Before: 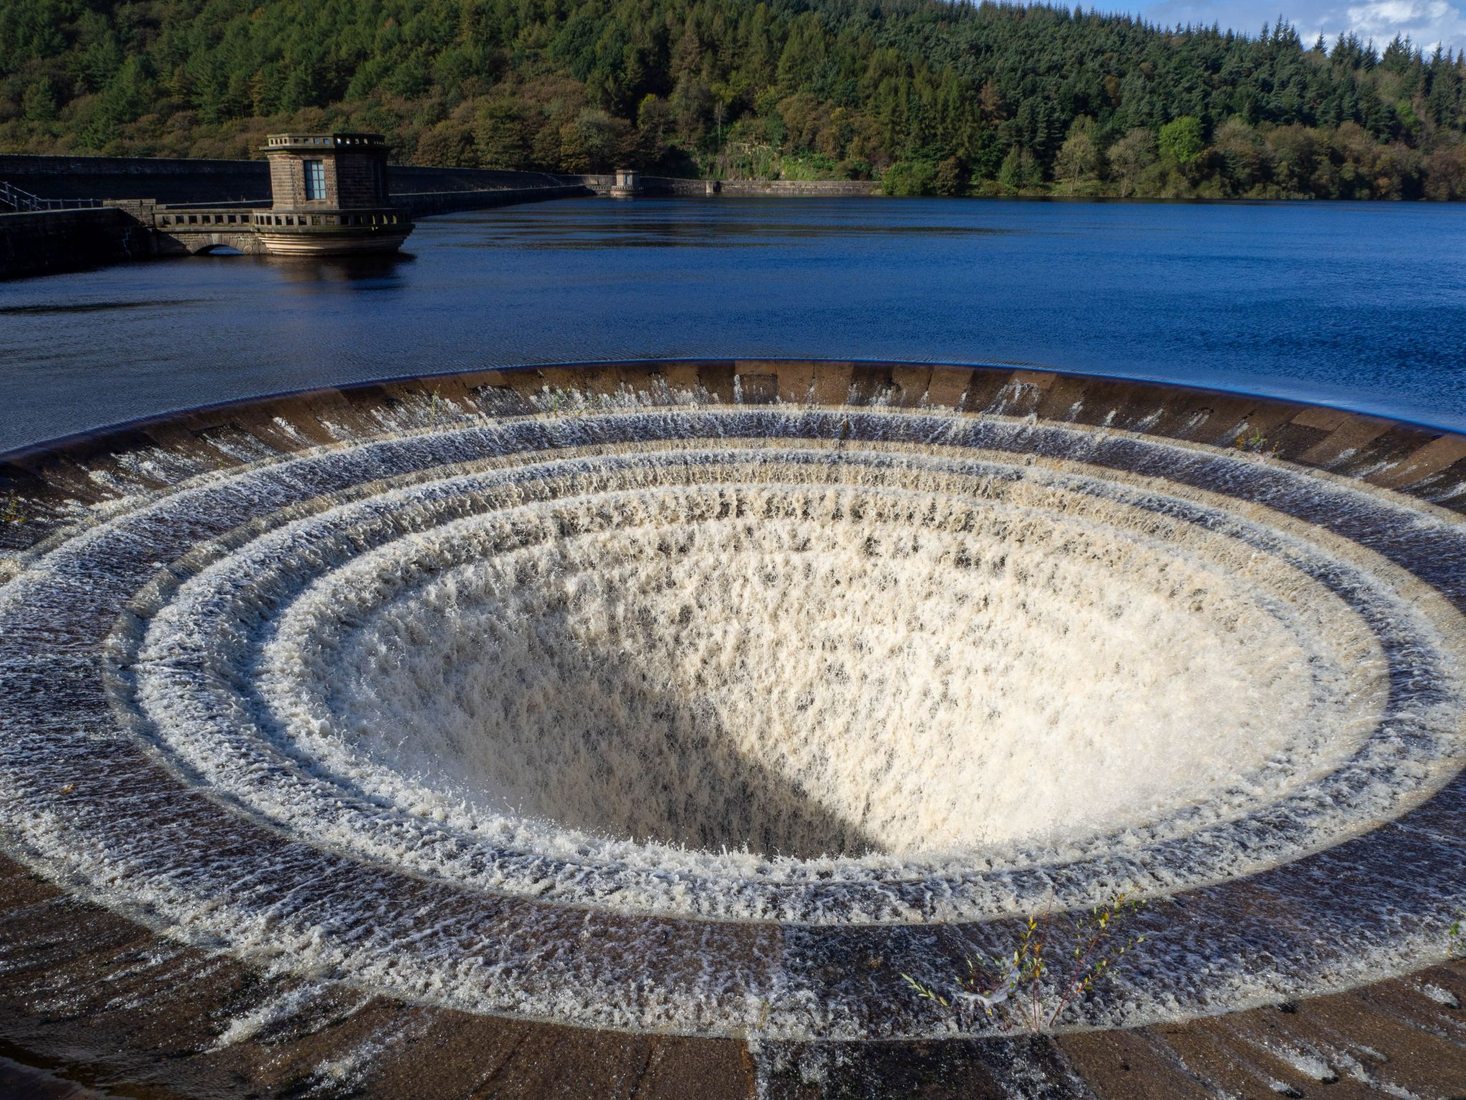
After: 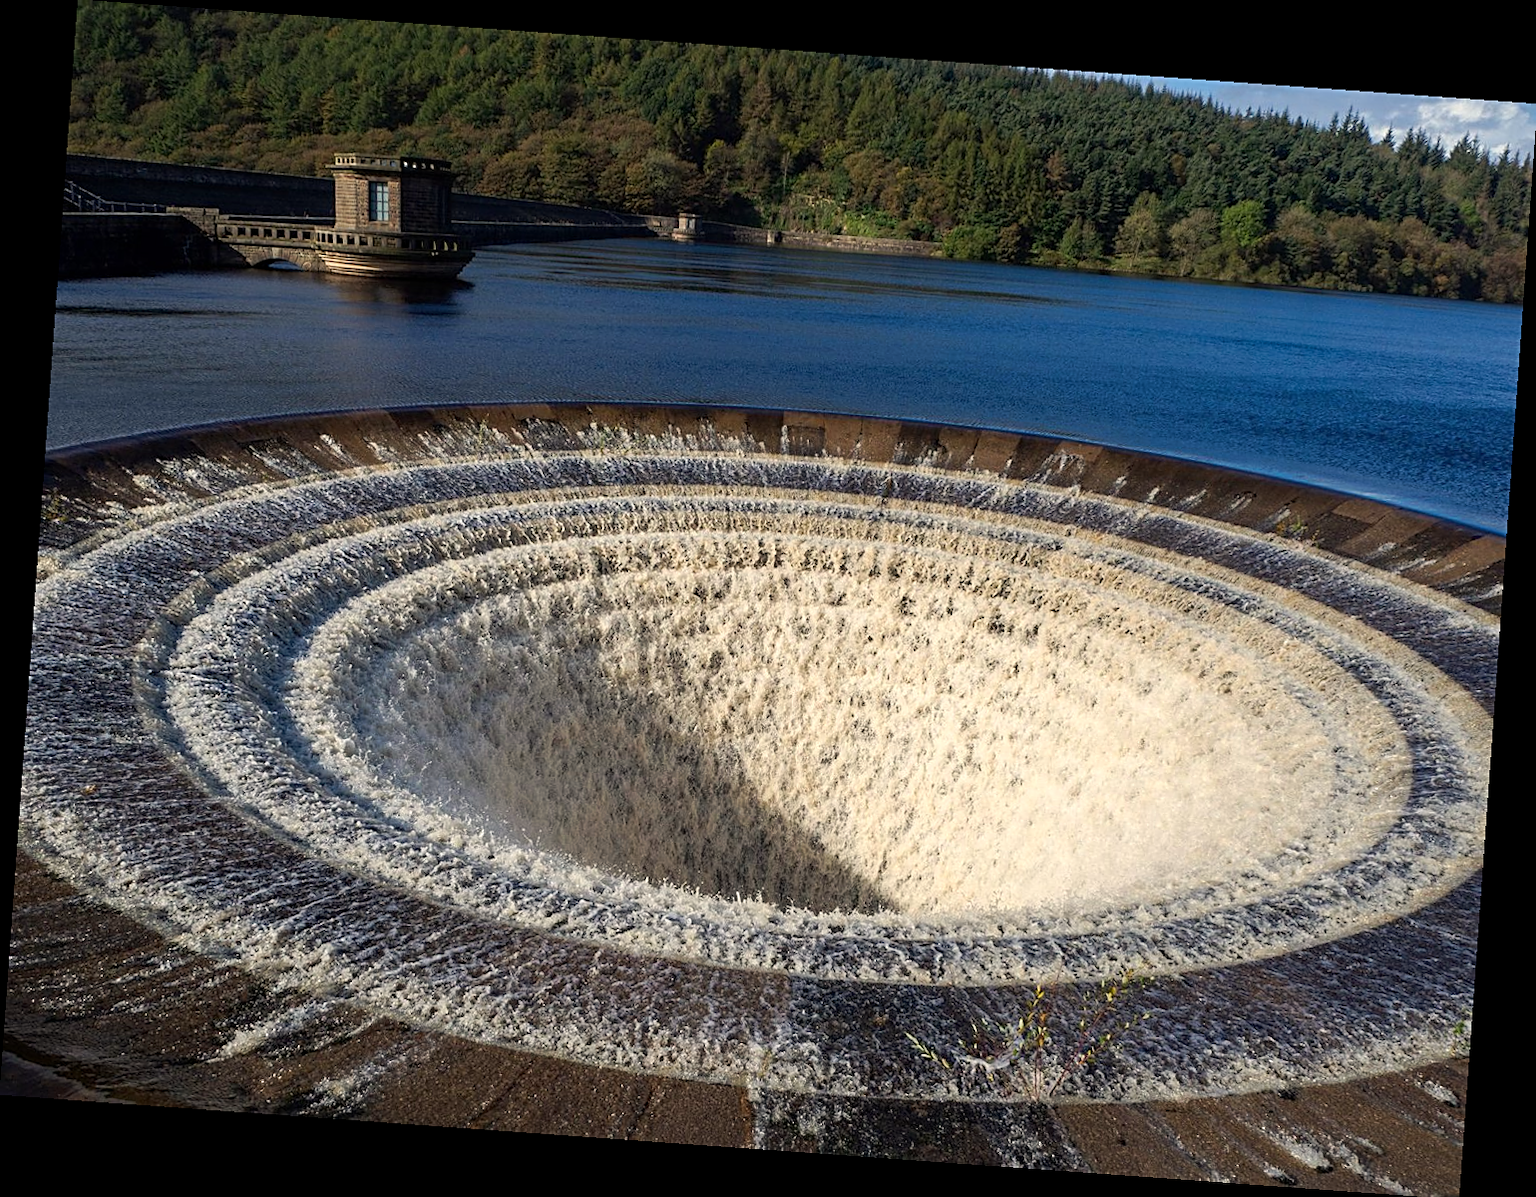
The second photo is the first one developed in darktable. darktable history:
sharpen: on, module defaults
tone curve: curves: ch0 [(0, 0) (0.003, 0.003) (0.011, 0.011) (0.025, 0.024) (0.044, 0.043) (0.069, 0.068) (0.1, 0.097) (0.136, 0.133) (0.177, 0.173) (0.224, 0.219) (0.277, 0.27) (0.335, 0.327) (0.399, 0.39) (0.468, 0.457) (0.543, 0.545) (0.623, 0.625) (0.709, 0.71) (0.801, 0.801) (0.898, 0.898) (1, 1)], preserve colors none
white balance: red 1.045, blue 0.932
rotate and perspective: rotation 4.1°, automatic cropping off
